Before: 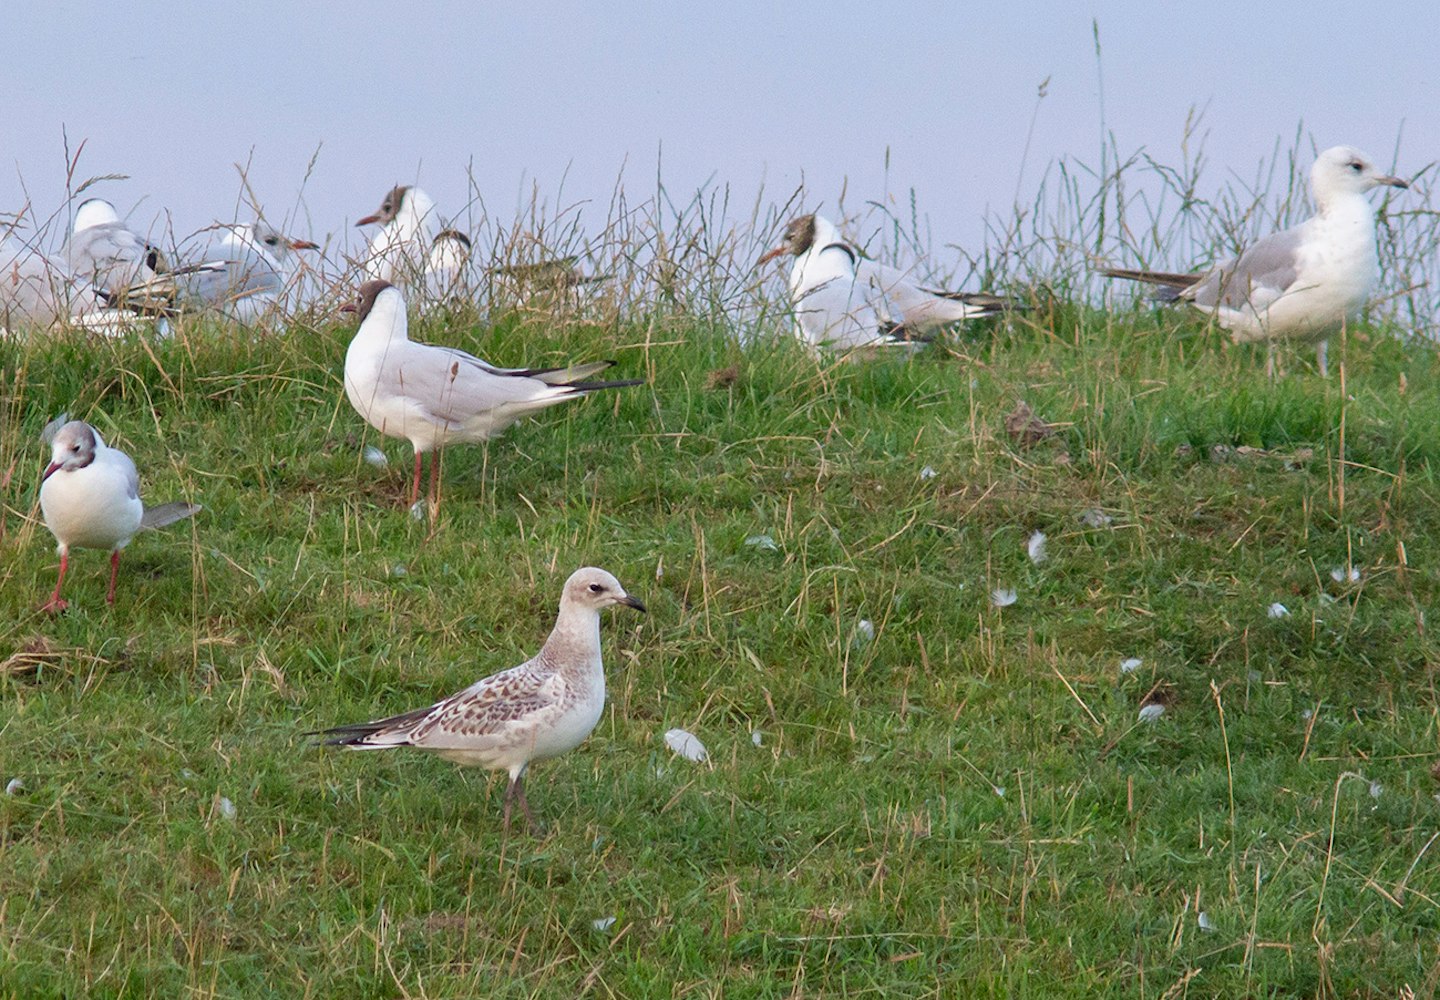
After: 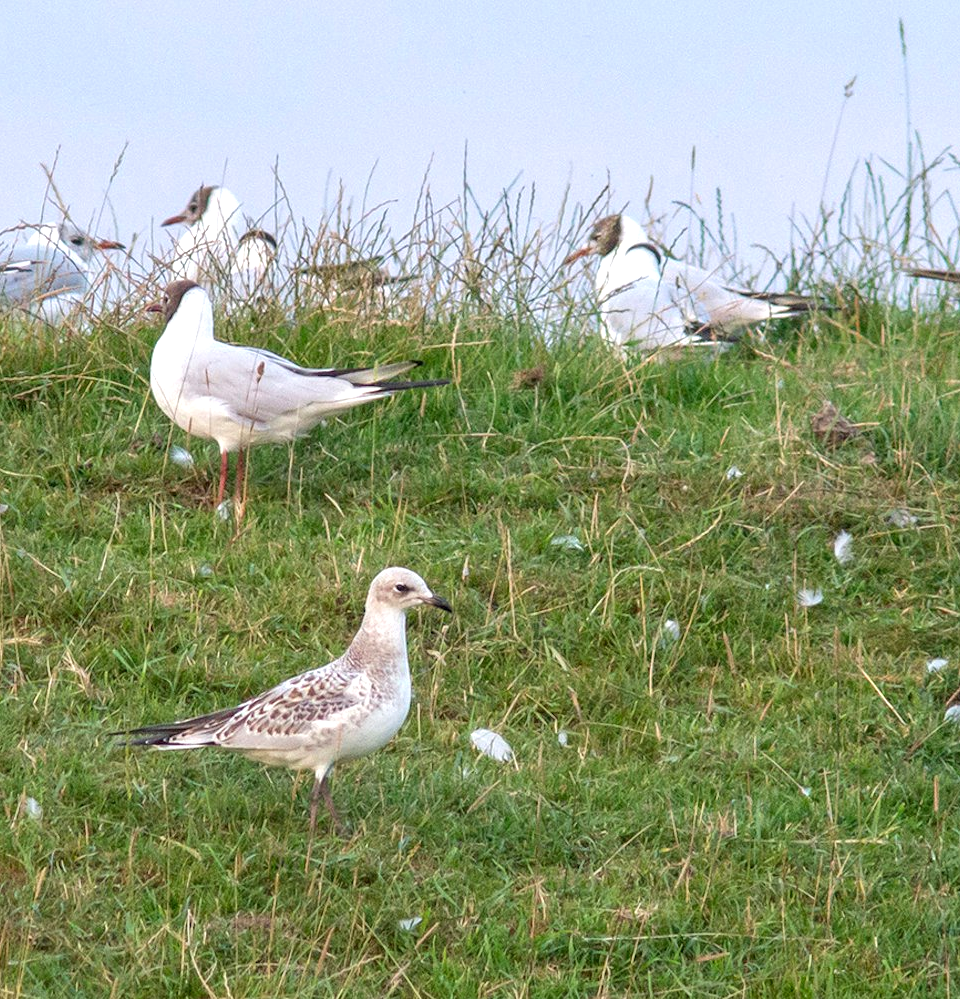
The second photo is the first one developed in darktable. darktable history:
local contrast: on, module defaults
crop and rotate: left 13.537%, right 19.796%
exposure: exposure 0.493 EV, compensate highlight preservation false
